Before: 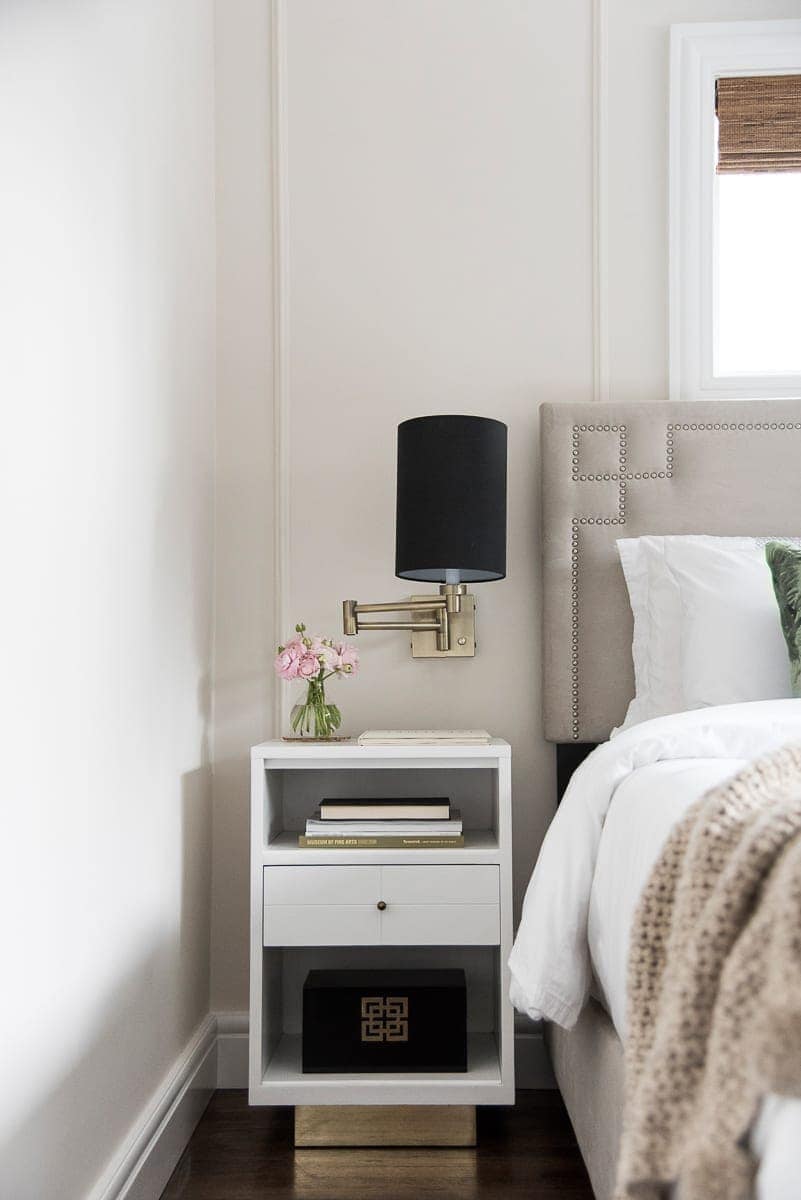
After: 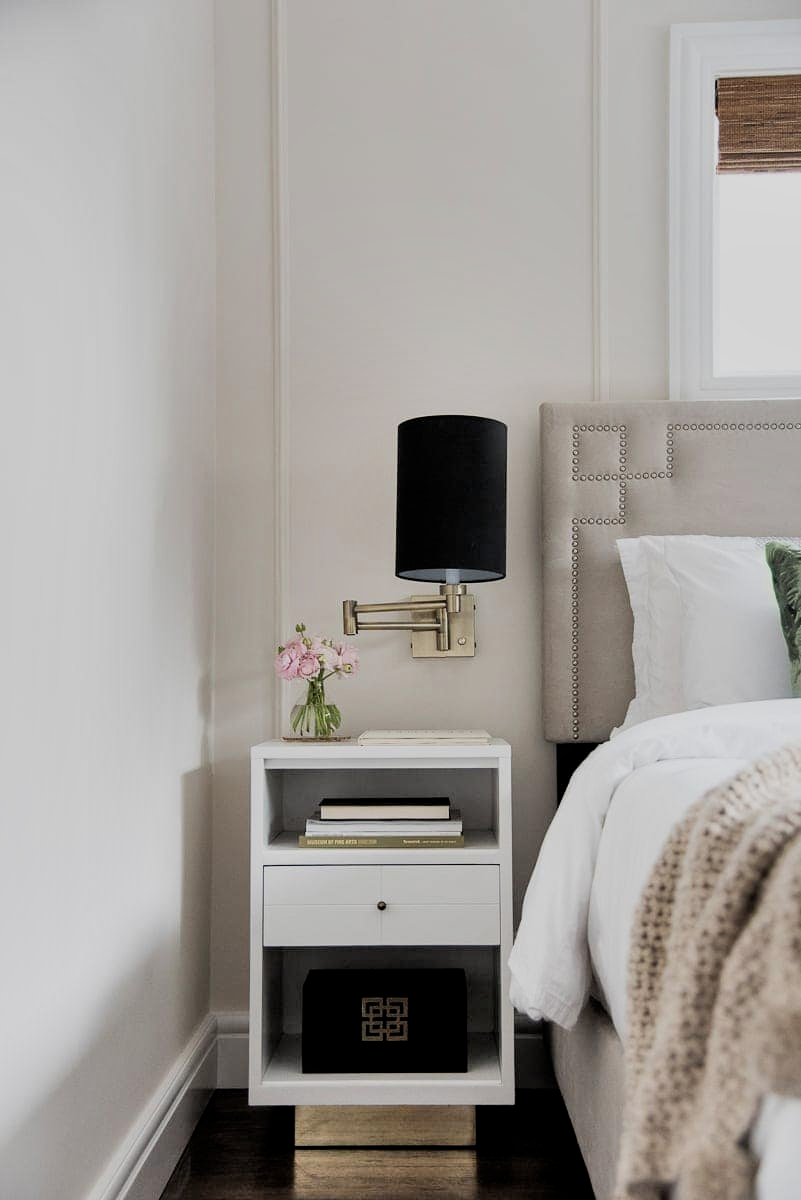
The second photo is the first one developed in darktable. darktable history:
shadows and highlights: soften with gaussian
filmic rgb: black relative exposure -7.71 EV, white relative exposure 4.4 EV, target black luminance 0%, hardness 3.75, latitude 50.78%, contrast 1.067, highlights saturation mix 9.65%, shadows ↔ highlights balance -0.237%
